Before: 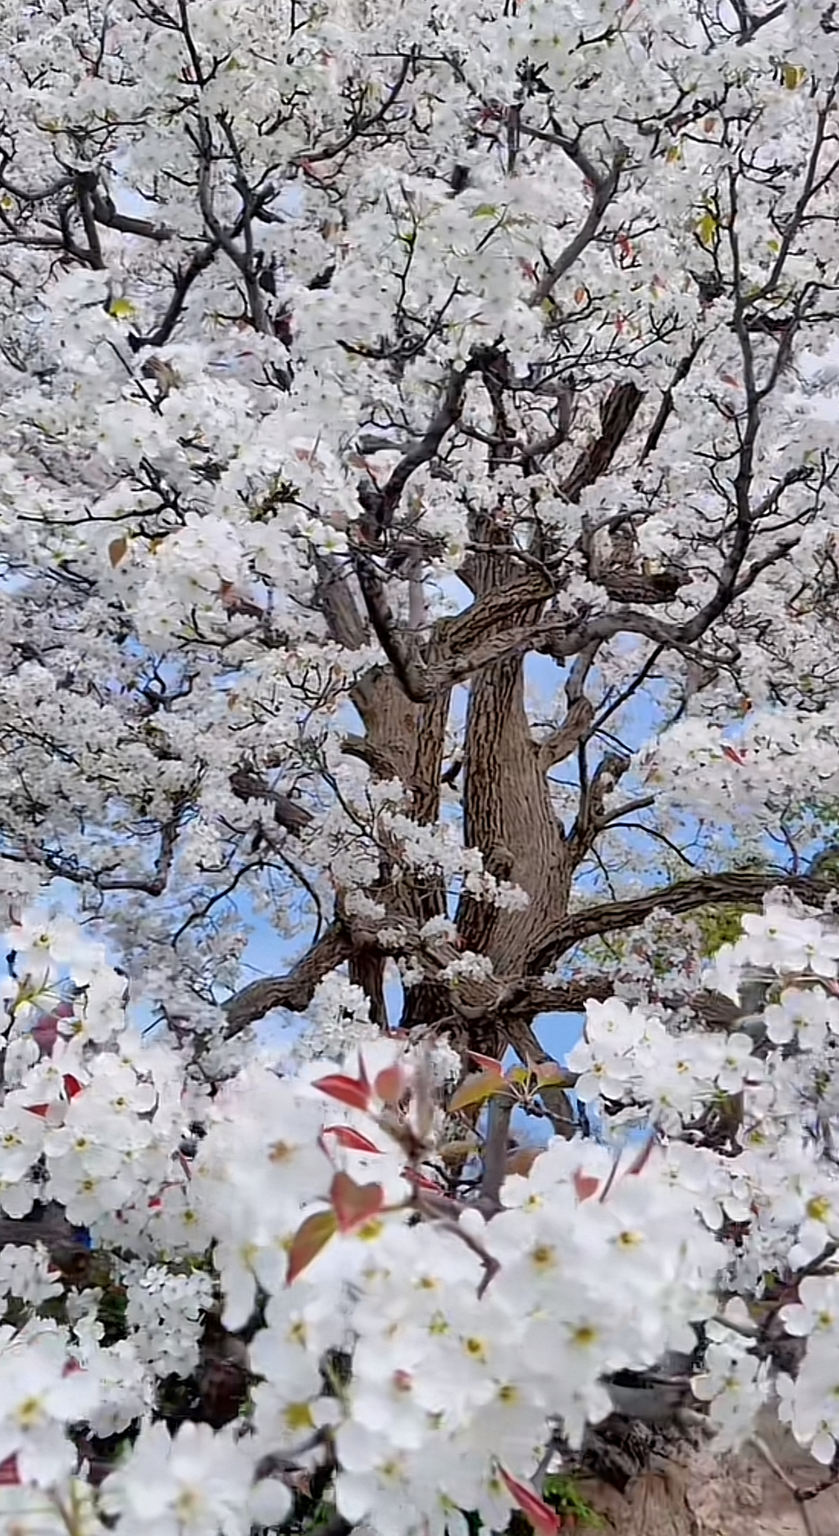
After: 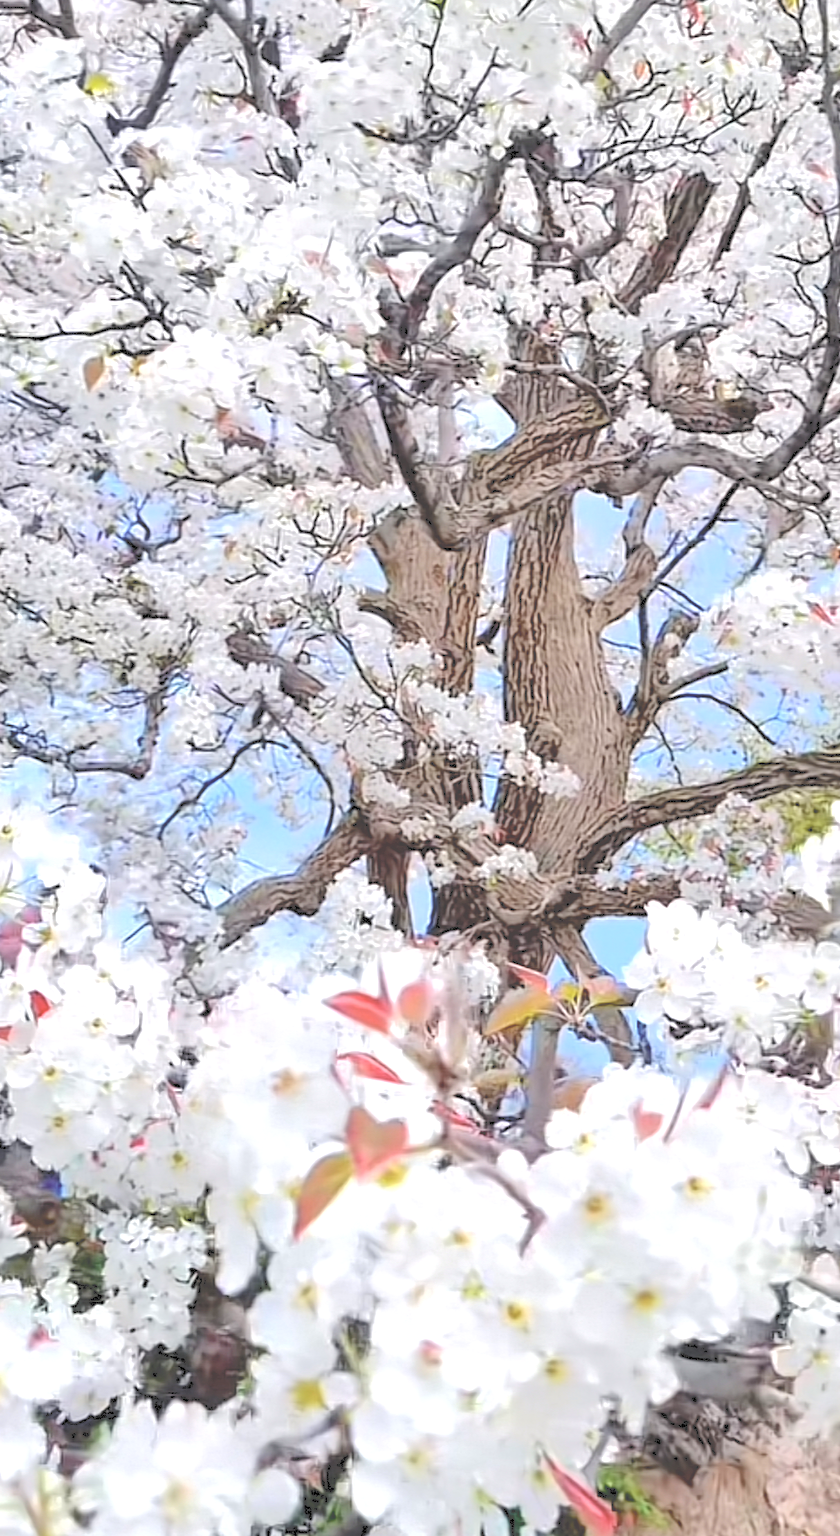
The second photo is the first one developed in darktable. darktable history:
exposure: exposure 0.642 EV, compensate highlight preservation false
tone curve: curves: ch0 [(0, 0) (0.003, 0.275) (0.011, 0.288) (0.025, 0.309) (0.044, 0.326) (0.069, 0.346) (0.1, 0.37) (0.136, 0.396) (0.177, 0.432) (0.224, 0.473) (0.277, 0.516) (0.335, 0.566) (0.399, 0.611) (0.468, 0.661) (0.543, 0.711) (0.623, 0.761) (0.709, 0.817) (0.801, 0.867) (0.898, 0.911) (1, 1)], color space Lab, independent channels, preserve colors none
crop and rotate: left 4.619%, top 15.472%, right 10.643%
